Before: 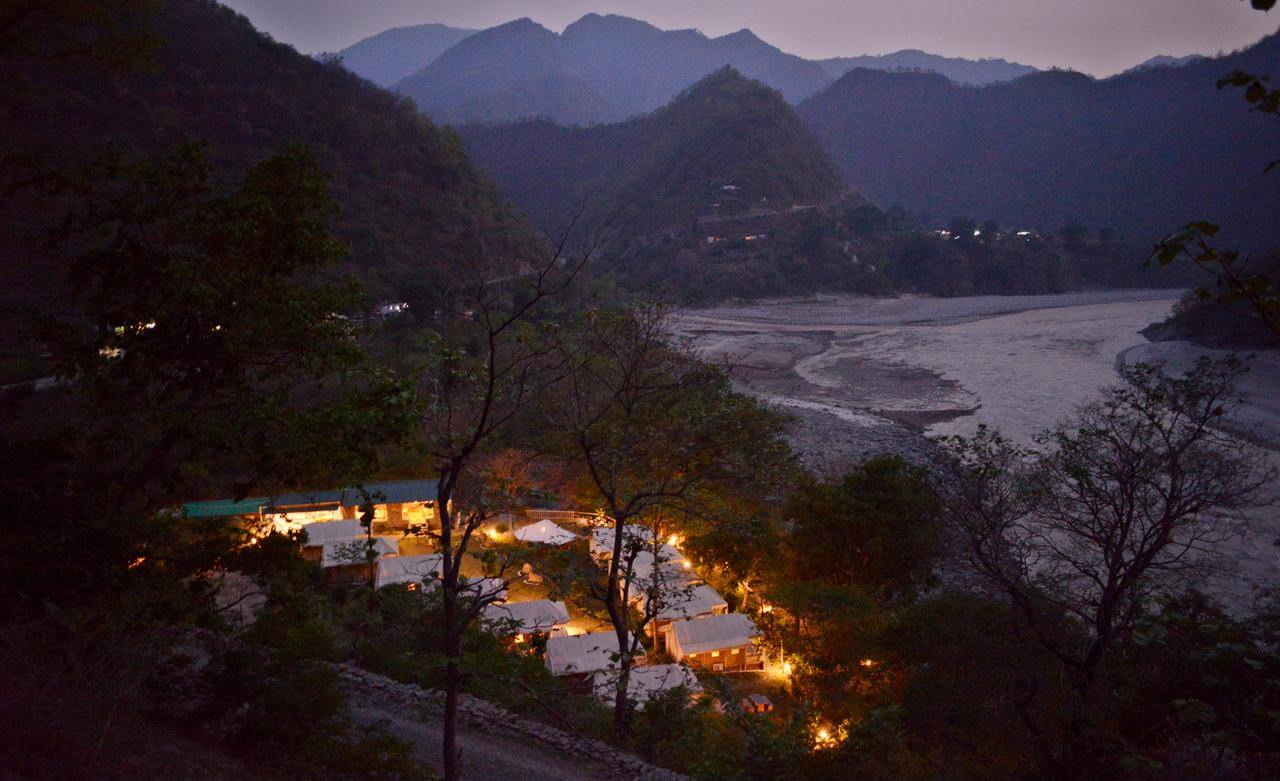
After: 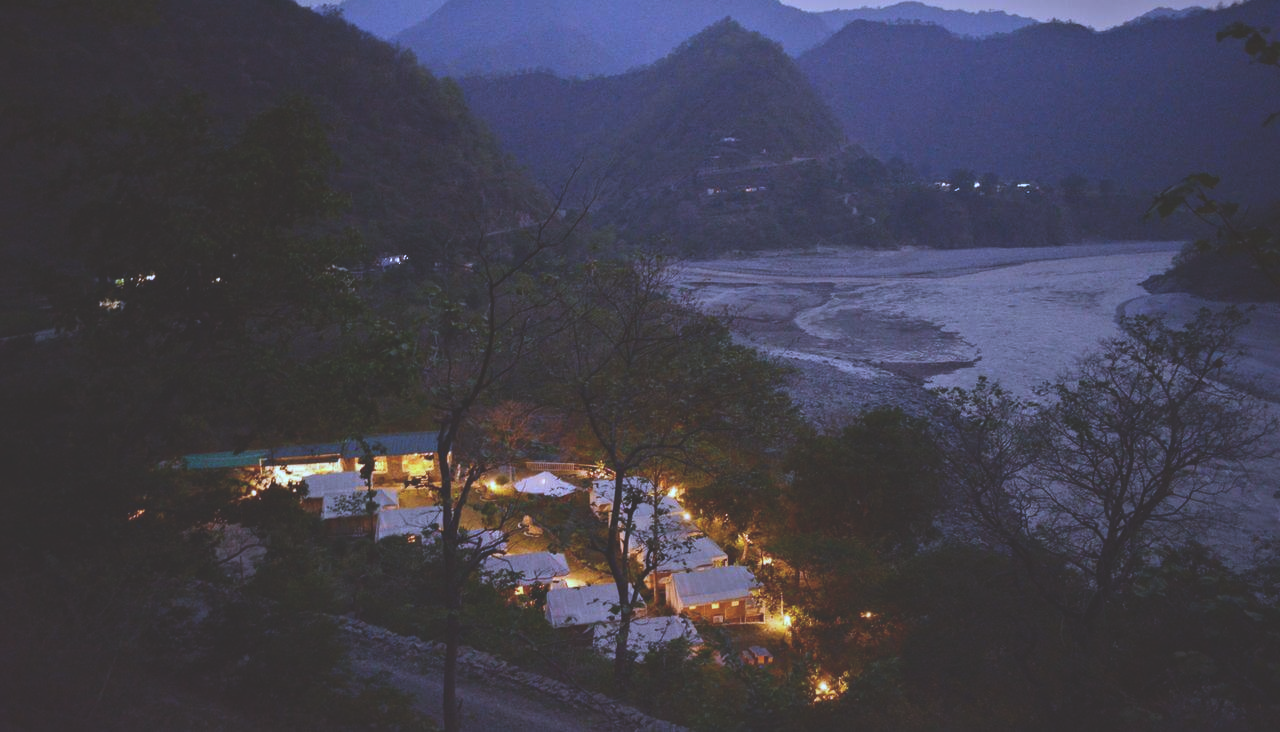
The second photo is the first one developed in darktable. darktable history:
crop and rotate: top 6.25%
exposure: black level correction -0.028, compensate highlight preservation false
white balance: red 0.871, blue 1.249
